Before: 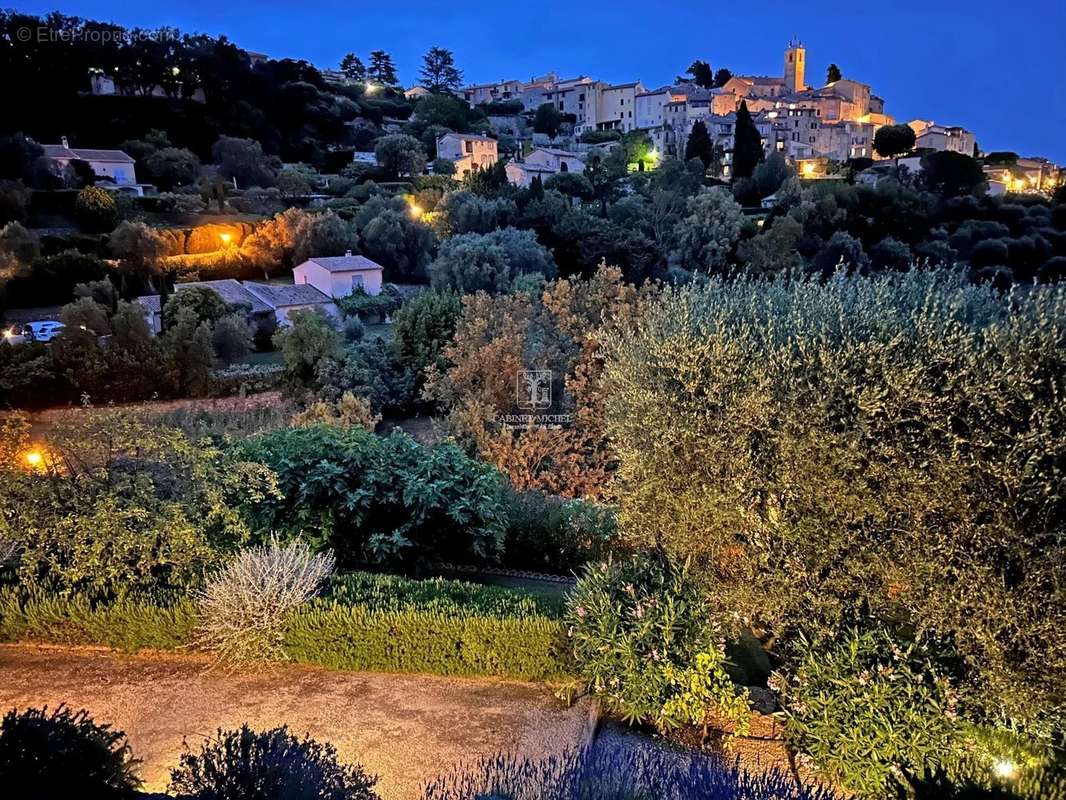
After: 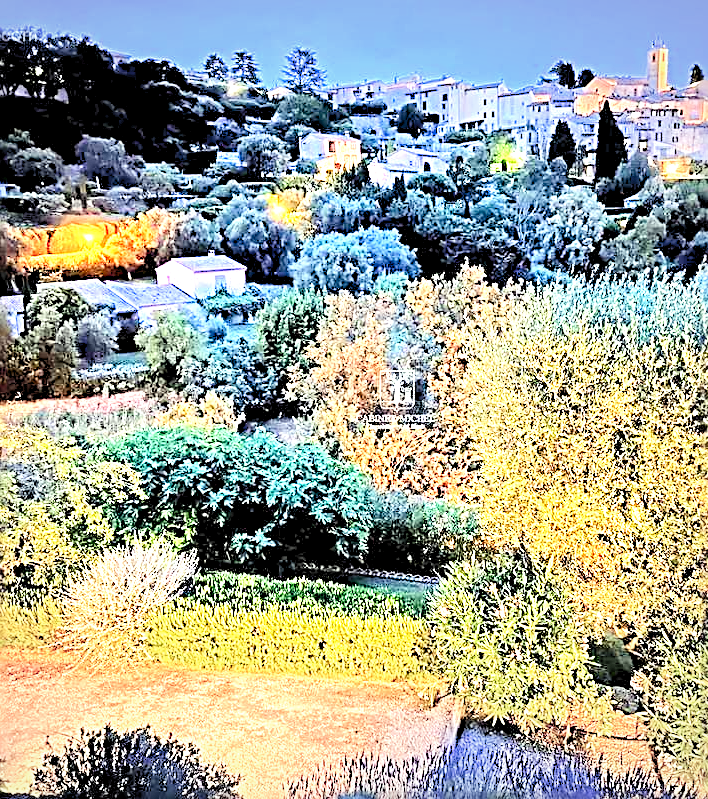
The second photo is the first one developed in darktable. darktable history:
exposure: black level correction 0, exposure 1.2 EV, compensate highlight preservation false
levels: black 8.55%, levels [0.036, 0.364, 0.827]
vignetting: fall-off radius 99.3%, width/height ratio 1.343, unbound false
sharpen: radius 3.032, amount 0.76
crop and rotate: left 12.903%, right 20.665%
color correction: highlights a* -4.55, highlights b* 5.05, saturation 0.96
tone equalizer: -7 EV 0.157 EV, -6 EV 0.603 EV, -5 EV 1.17 EV, -4 EV 1.33 EV, -3 EV 1.13 EV, -2 EV 0.6 EV, -1 EV 0.152 EV, edges refinement/feathering 500, mask exposure compensation -1.57 EV, preserve details no
